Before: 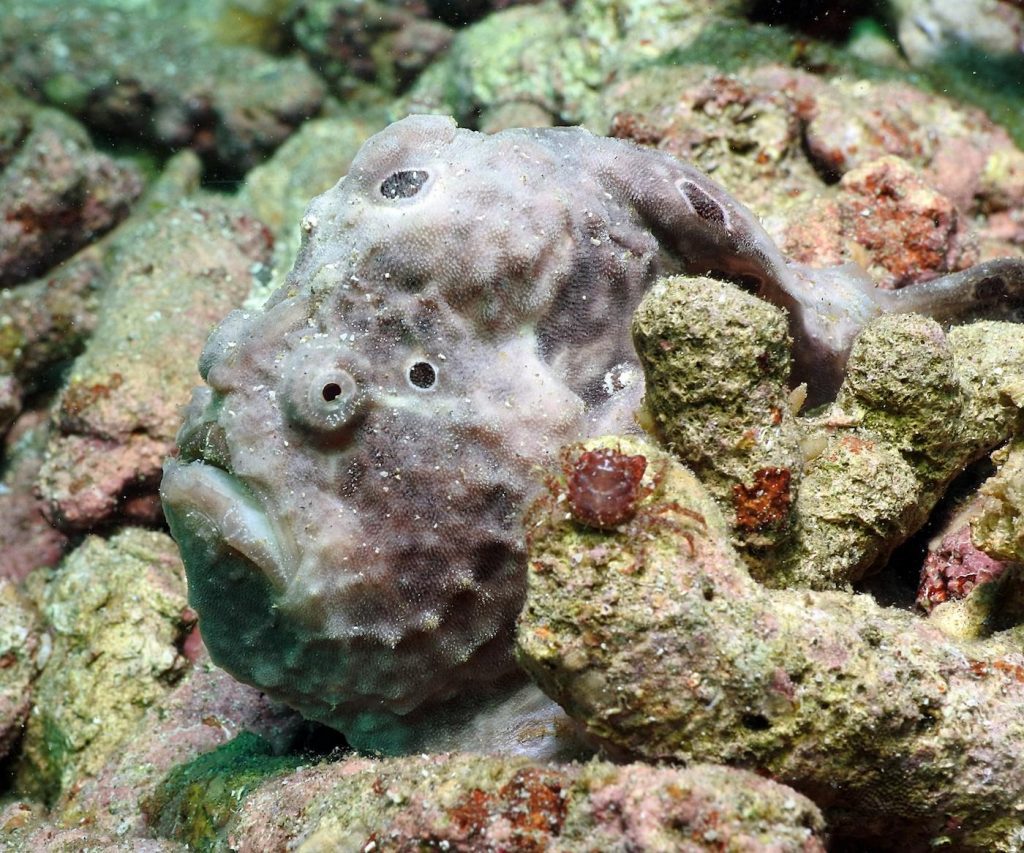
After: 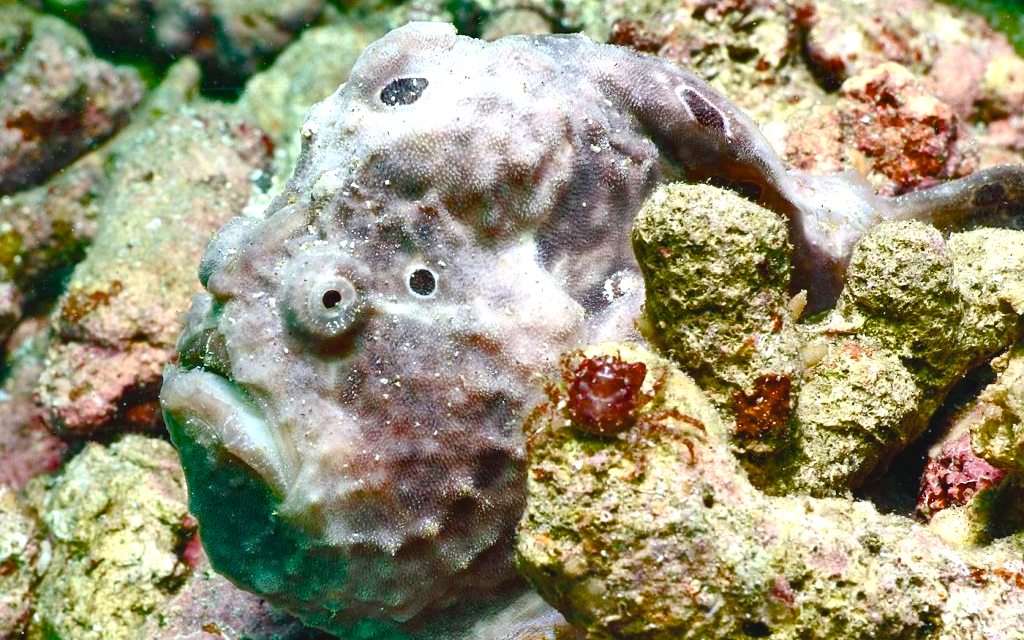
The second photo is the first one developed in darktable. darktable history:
crop: top 11.013%, bottom 13.896%
contrast brightness saturation: contrast -0.096, saturation -0.082
shadows and highlights: shadows 59.3, highlights -60.53, soften with gaussian
exposure: black level correction 0, exposure 0.693 EV, compensate highlight preservation false
color balance rgb: shadows lift › chroma 2.05%, shadows lift › hue 185.44°, perceptual saturation grading › global saturation 28.022%, perceptual saturation grading › highlights -25.285%, perceptual saturation grading › mid-tones 25.344%, perceptual saturation grading › shadows 49.378%, global vibrance 16.486%, saturation formula JzAzBz (2021)
